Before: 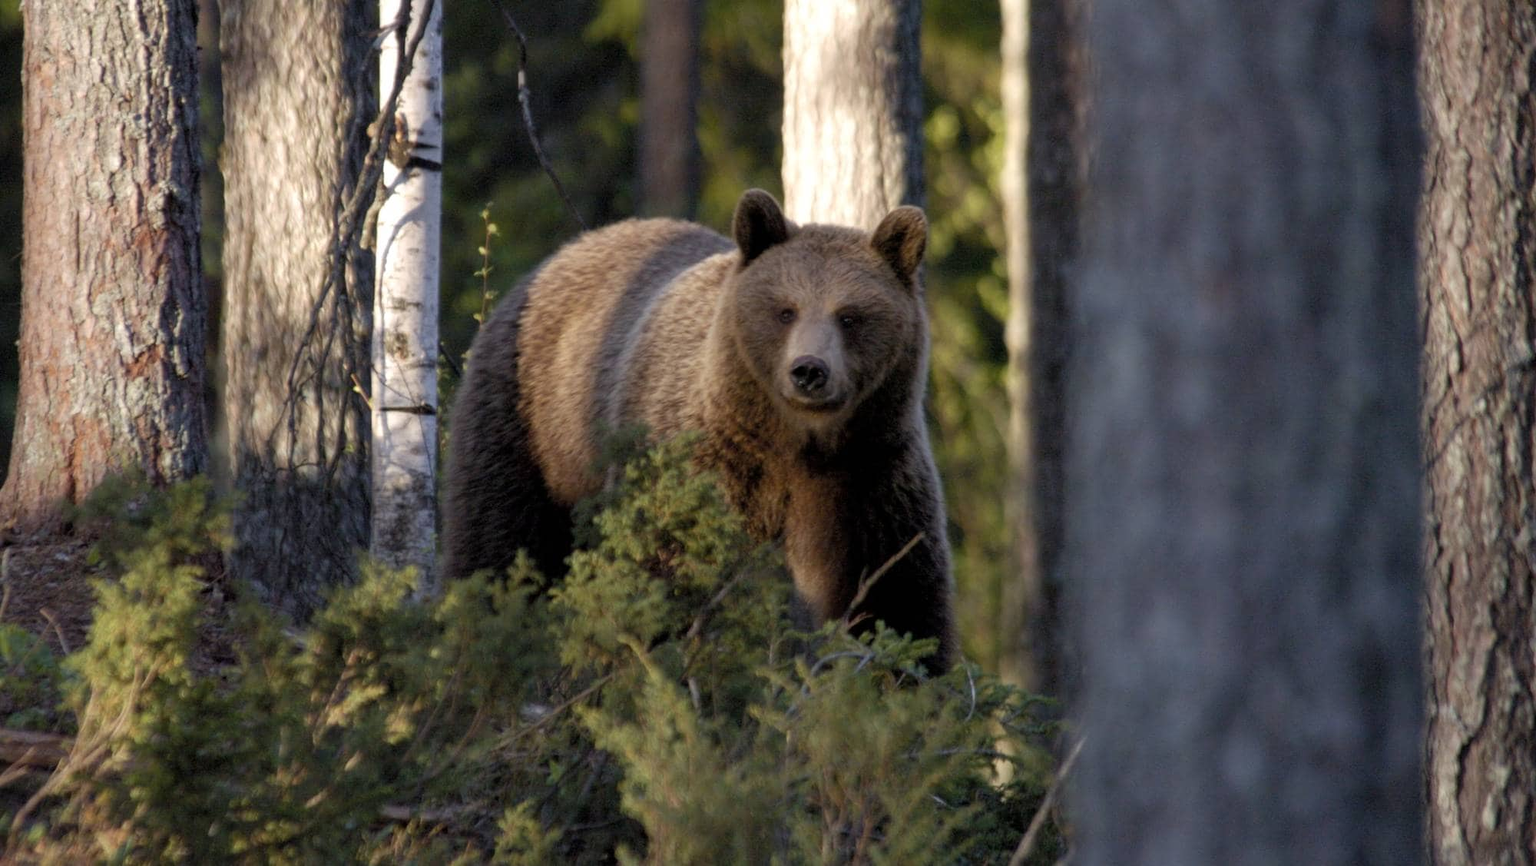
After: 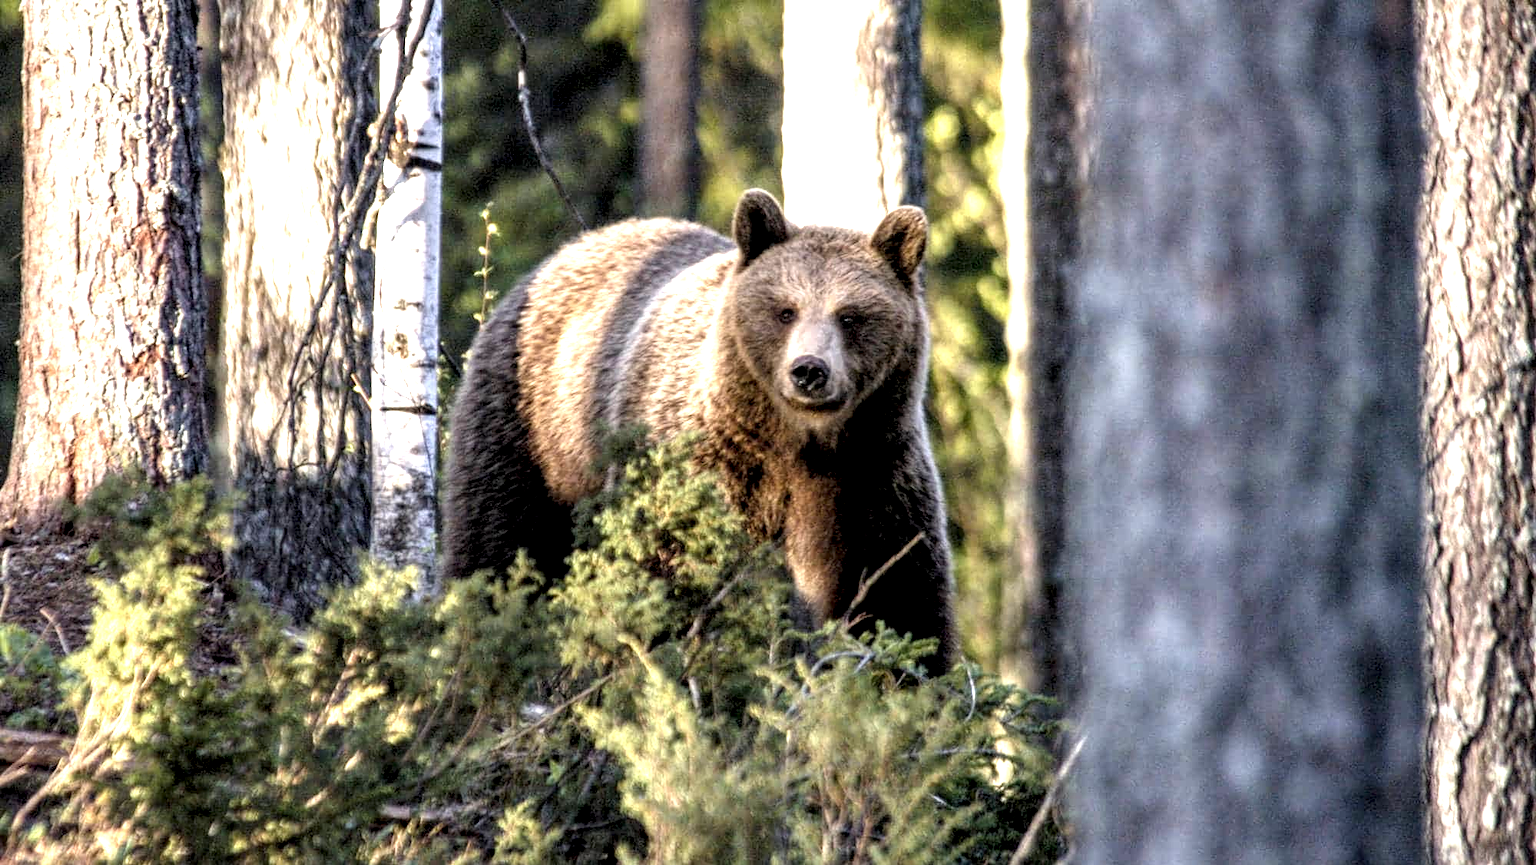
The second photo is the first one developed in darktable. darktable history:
exposure: black level correction 0, exposure 1.449 EV, compensate highlight preservation false
local contrast: highlights 22%, detail 198%
